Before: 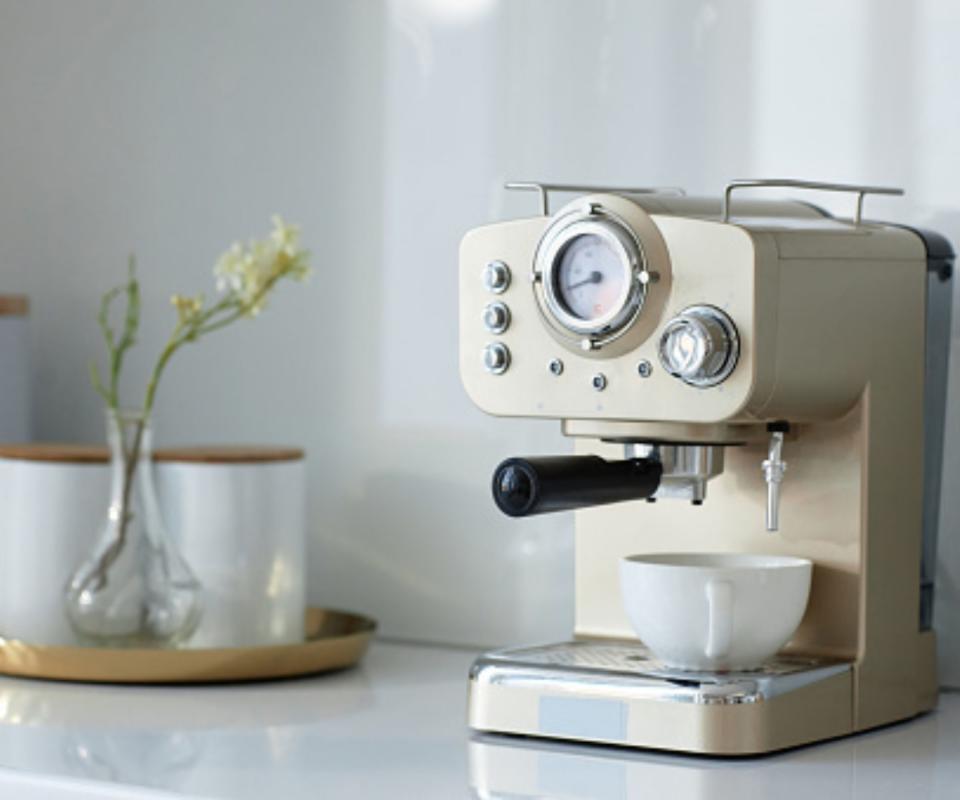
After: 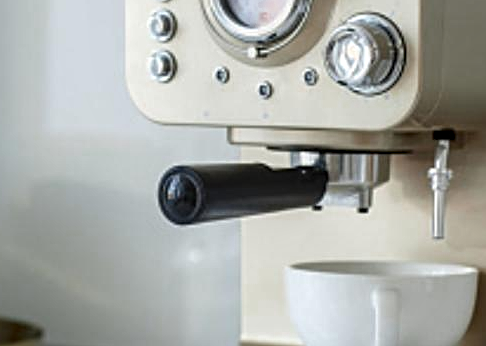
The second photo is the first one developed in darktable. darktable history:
local contrast: on, module defaults
sharpen: radius 2.214, amount 0.384, threshold 0.231
crop: left 34.814%, top 36.622%, right 14.528%, bottom 20.065%
color zones: curves: ch0 [(0.27, 0.396) (0.563, 0.504) (0.75, 0.5) (0.787, 0.307)]
